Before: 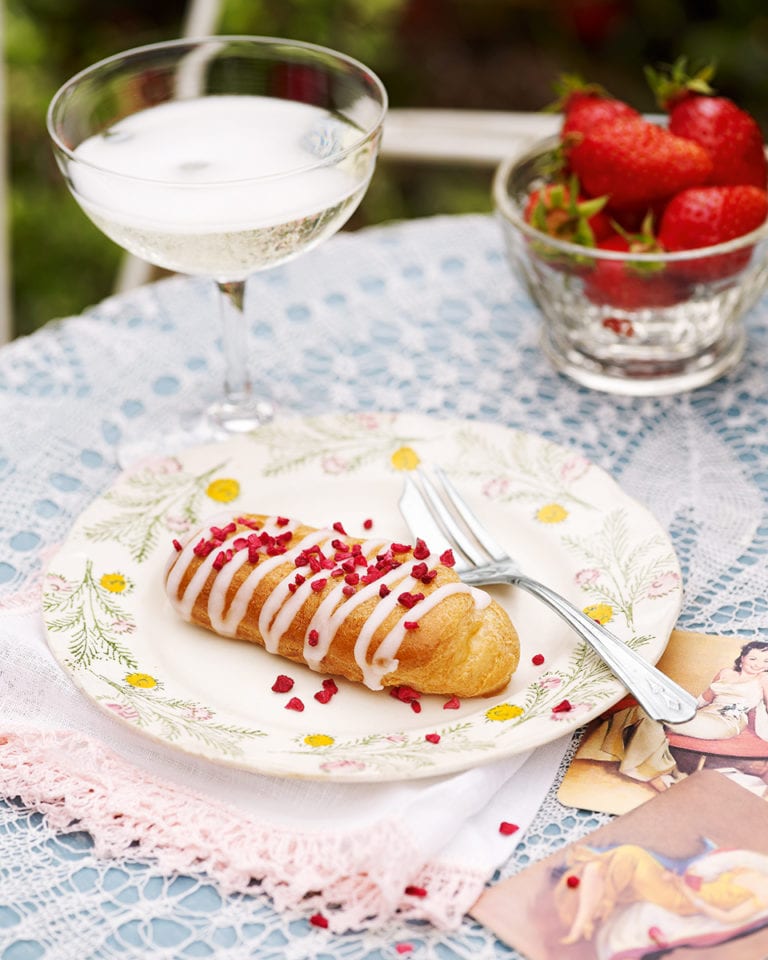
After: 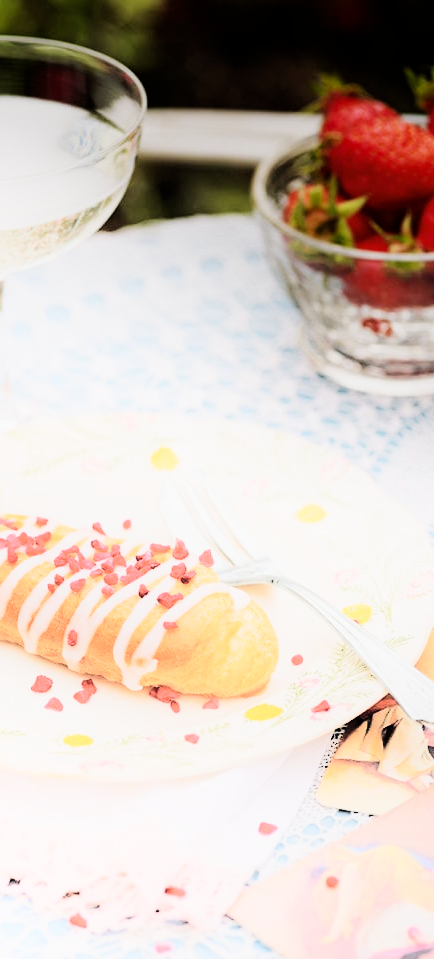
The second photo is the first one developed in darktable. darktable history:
shadows and highlights: shadows -21.16, highlights 98.29, soften with gaussian
filmic rgb: black relative exposure -5.08 EV, white relative exposure 4 EV, hardness 2.9, contrast 1.298, highlights saturation mix -29.95%
crop: left 31.501%, top 0.02%, right 11.896%
